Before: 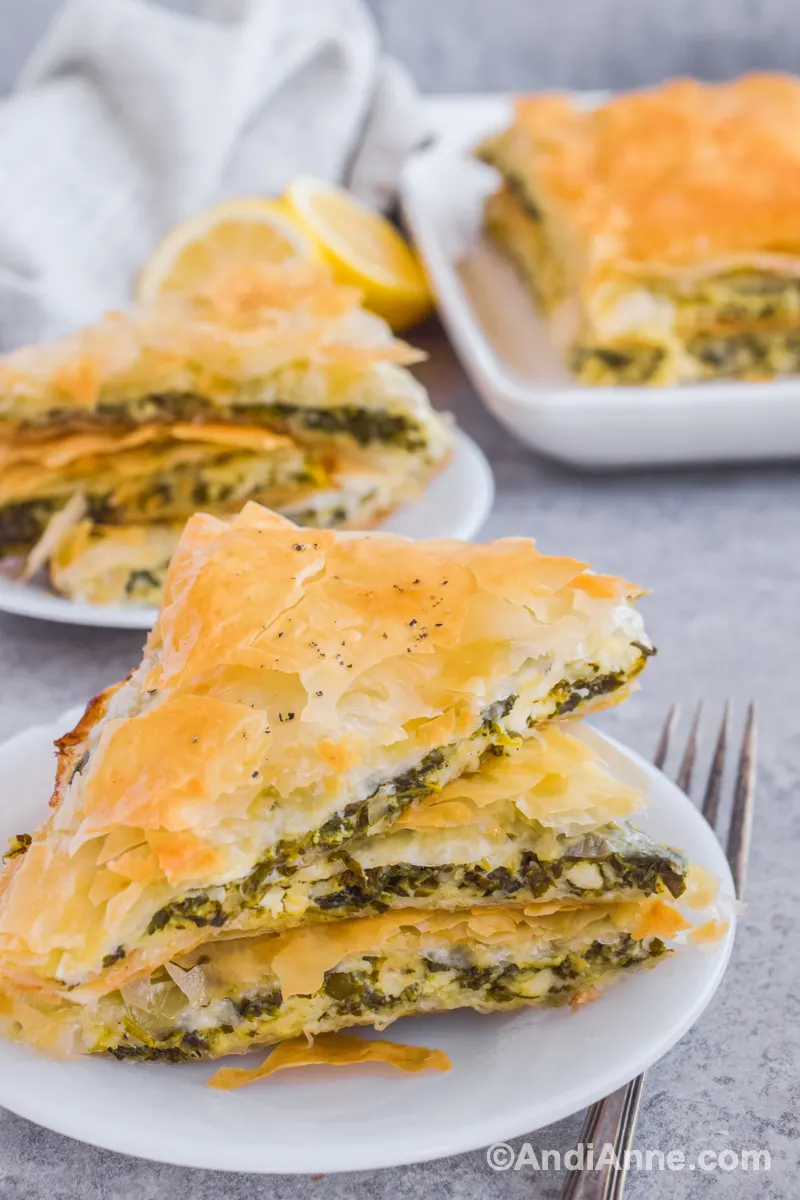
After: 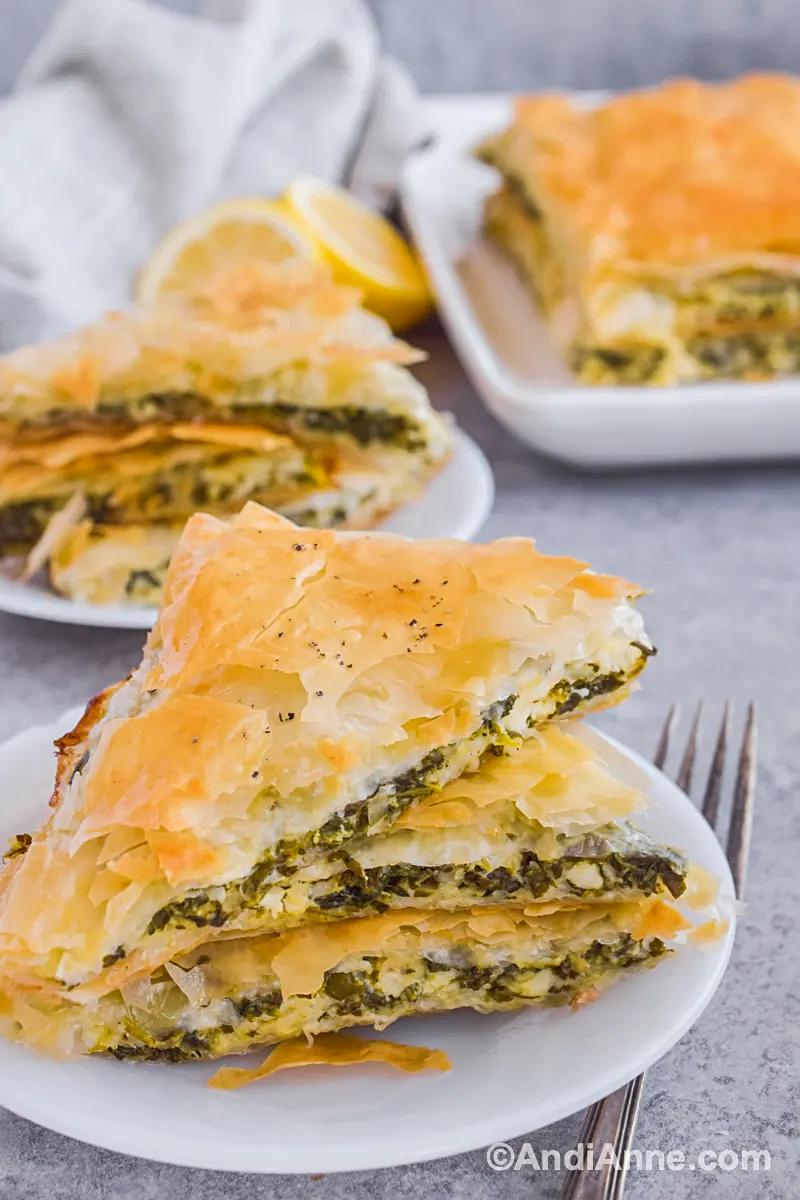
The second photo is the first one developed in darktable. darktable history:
shadows and highlights: shadows 52.34, highlights -28.23, soften with gaussian
sharpen: radius 2.529, amount 0.323
